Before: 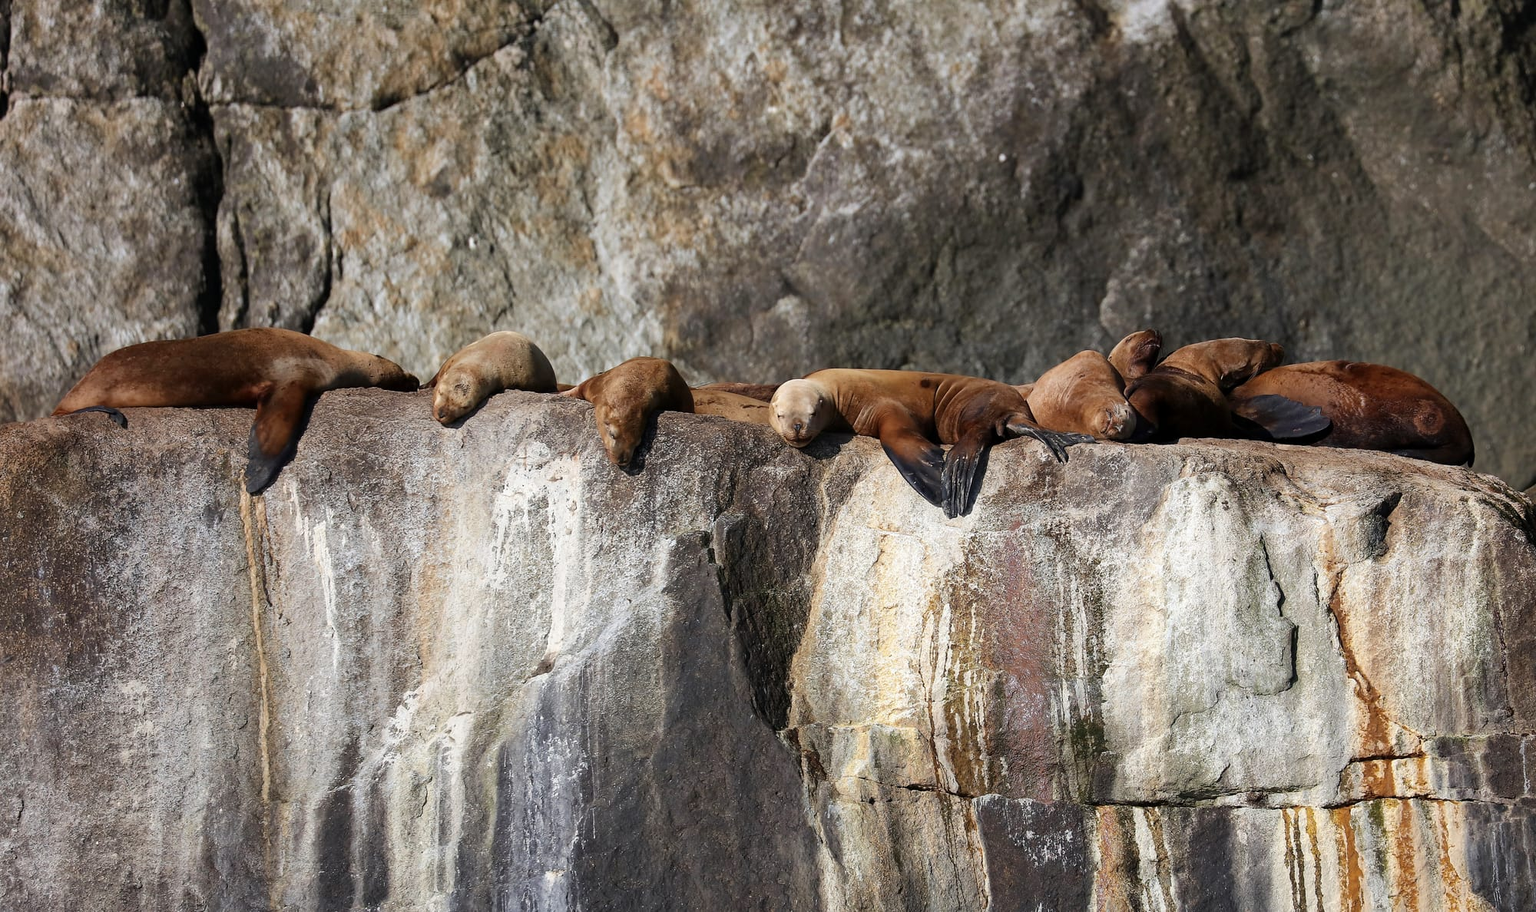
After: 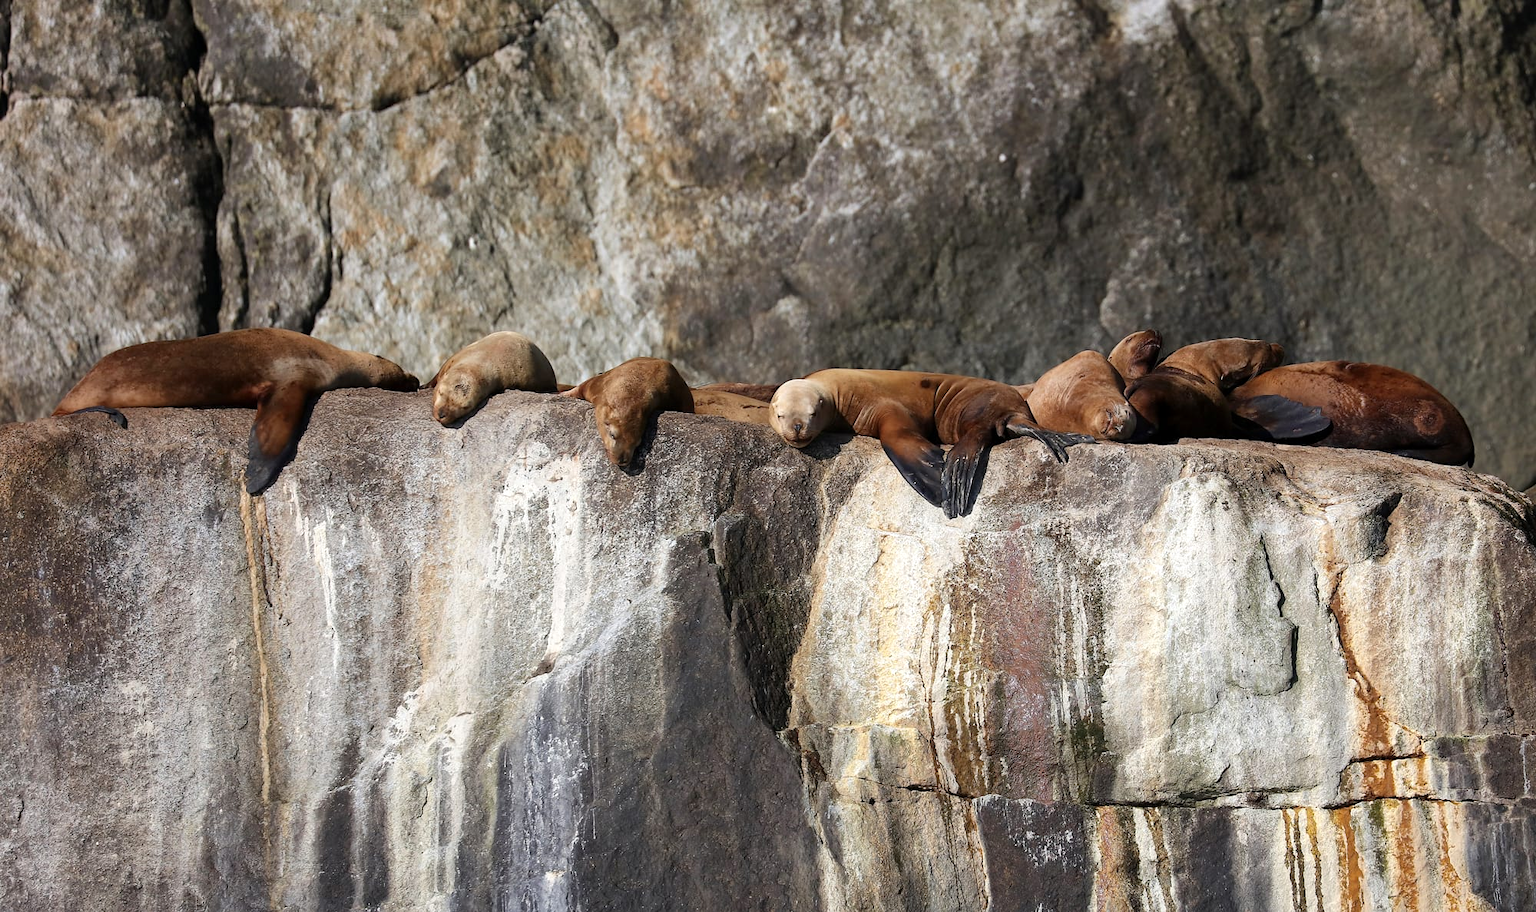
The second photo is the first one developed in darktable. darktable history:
tone equalizer: on, module defaults
white balance: emerald 1
exposure: exposure 0.127 EV, compensate highlight preservation false
